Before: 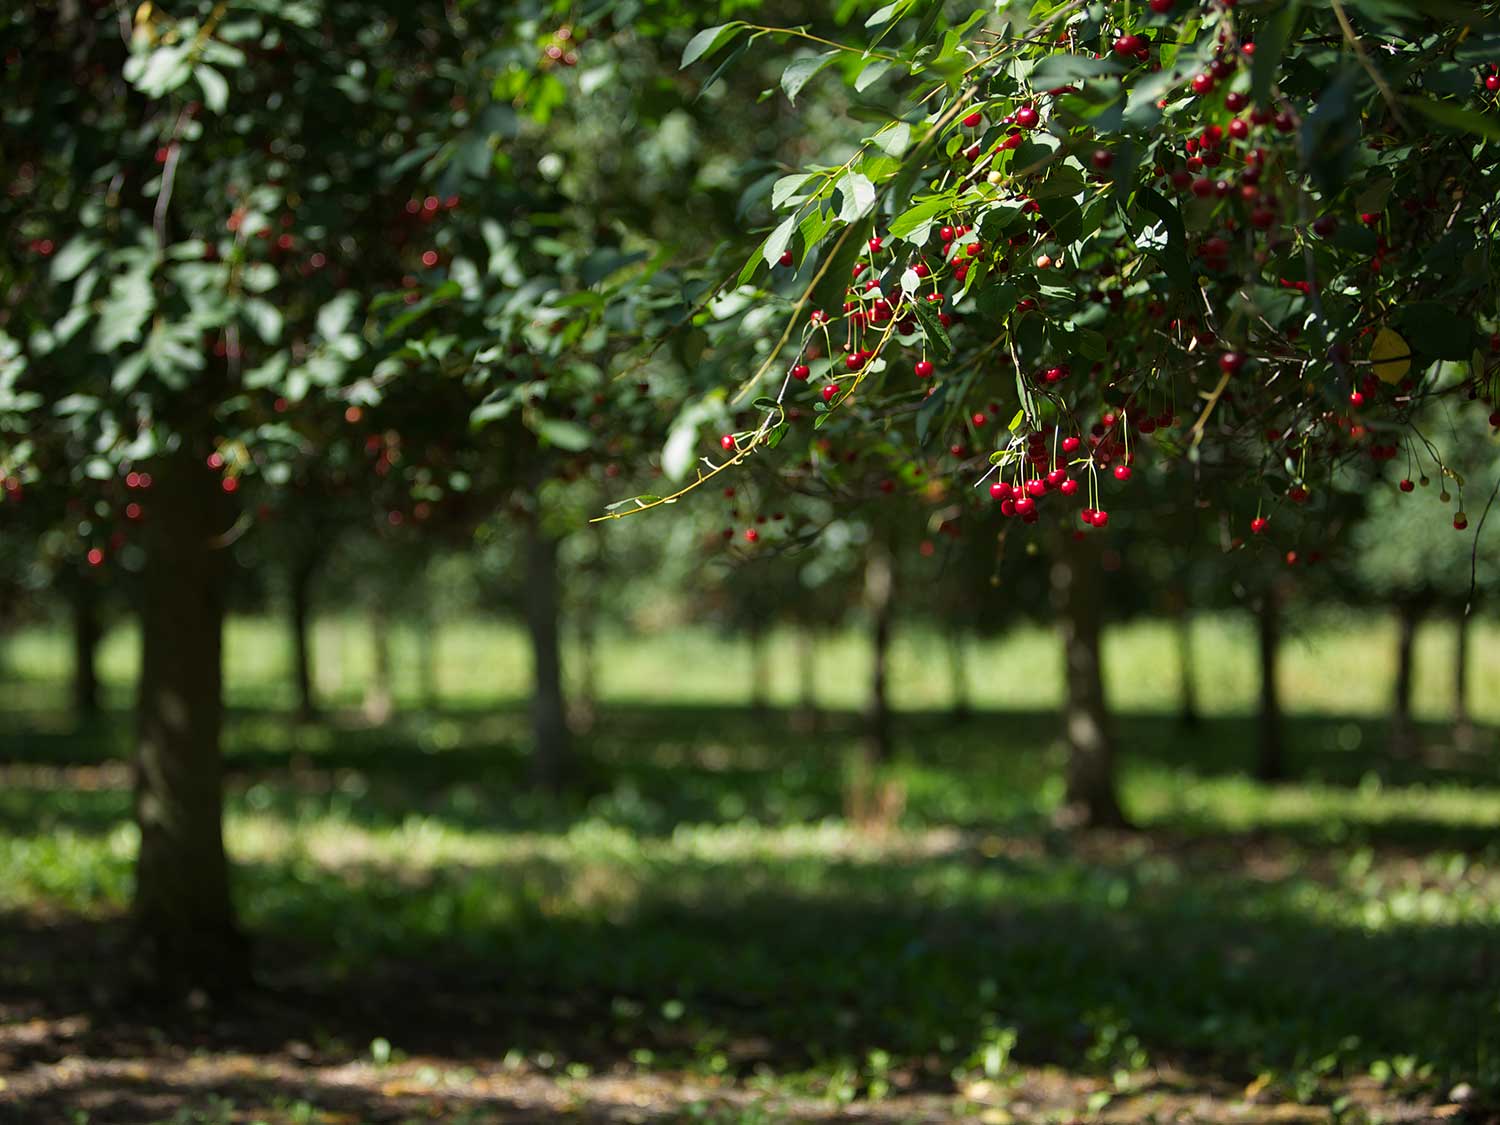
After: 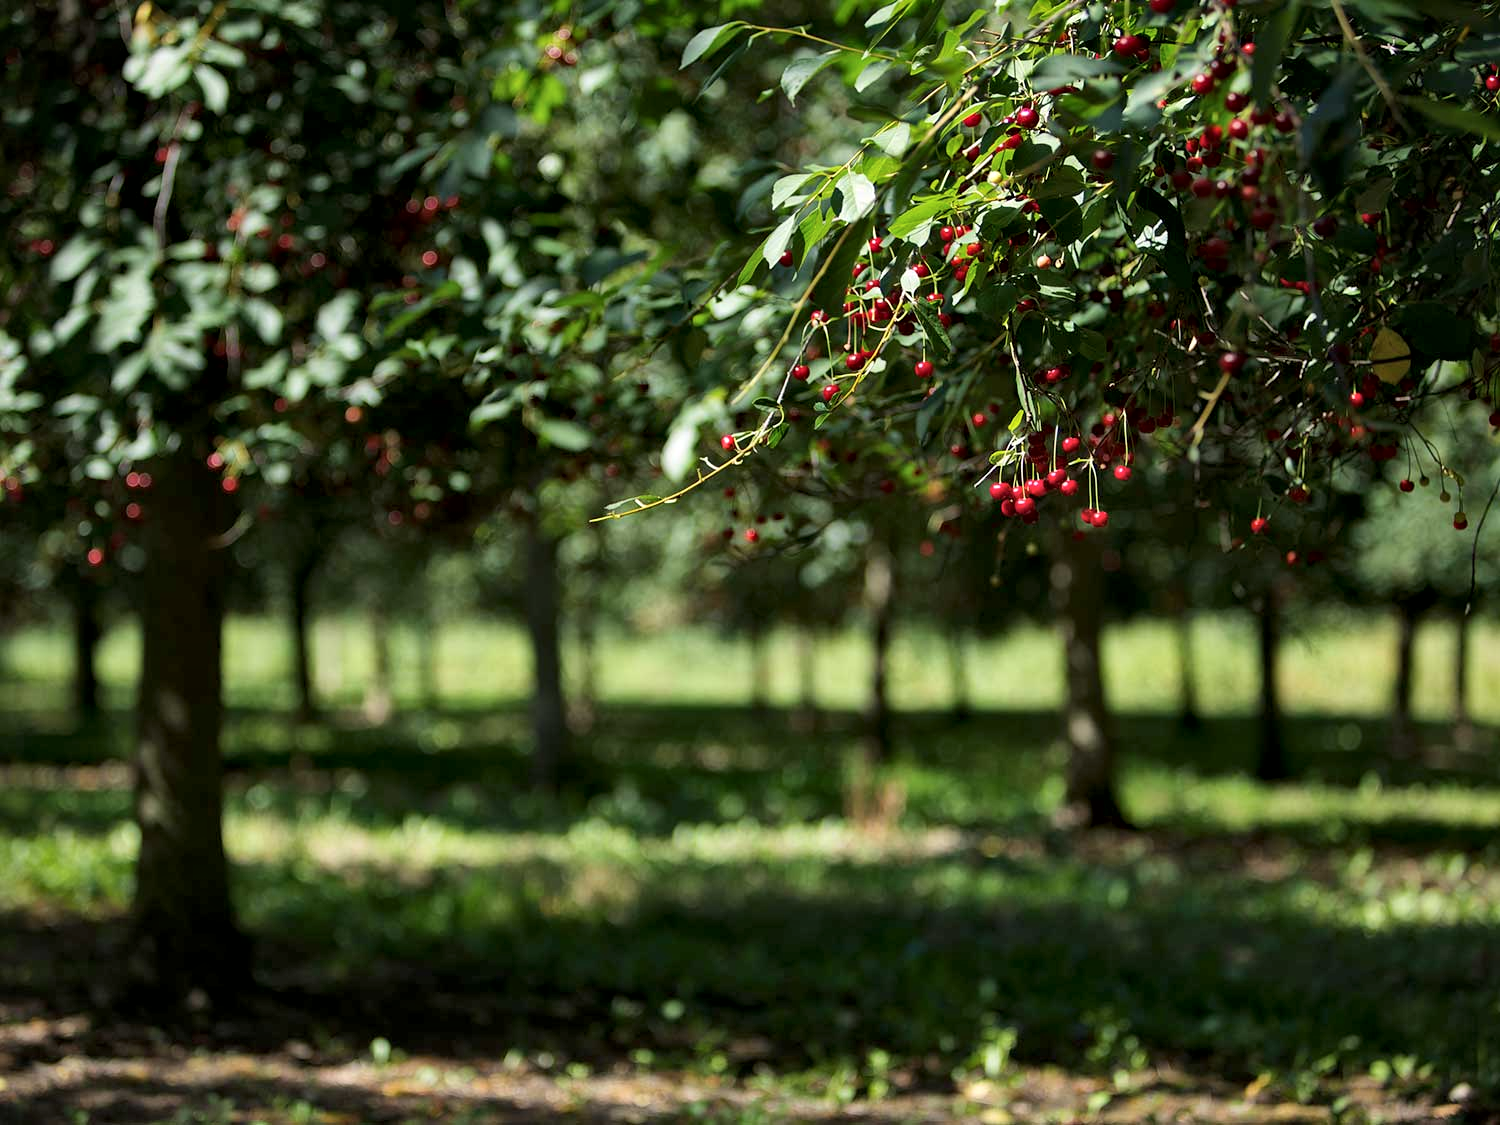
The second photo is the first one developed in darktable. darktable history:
local contrast: mode bilateral grid, contrast 51, coarseness 51, detail 150%, midtone range 0.2
